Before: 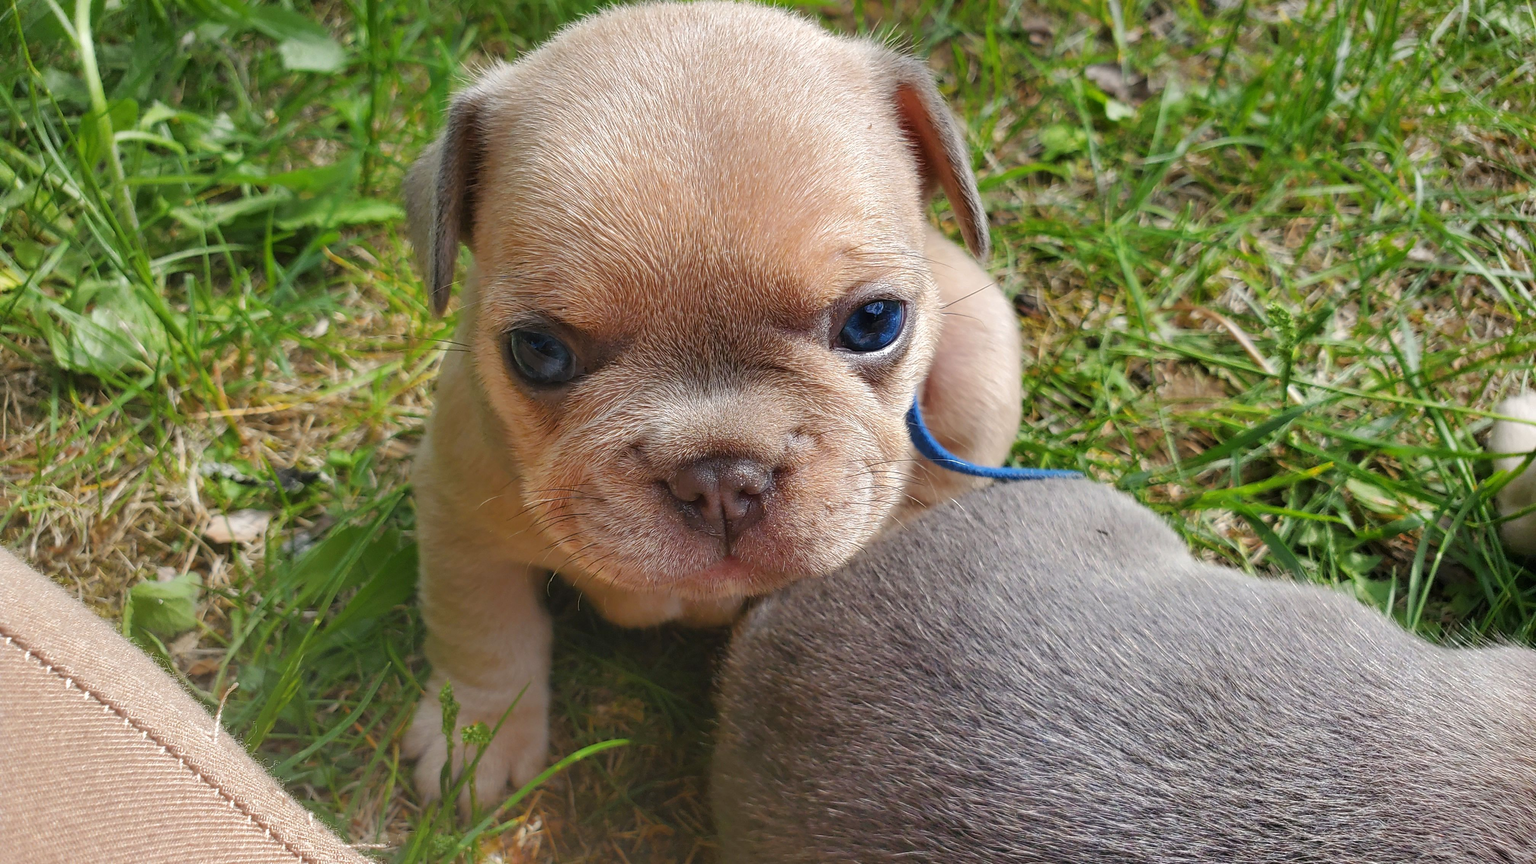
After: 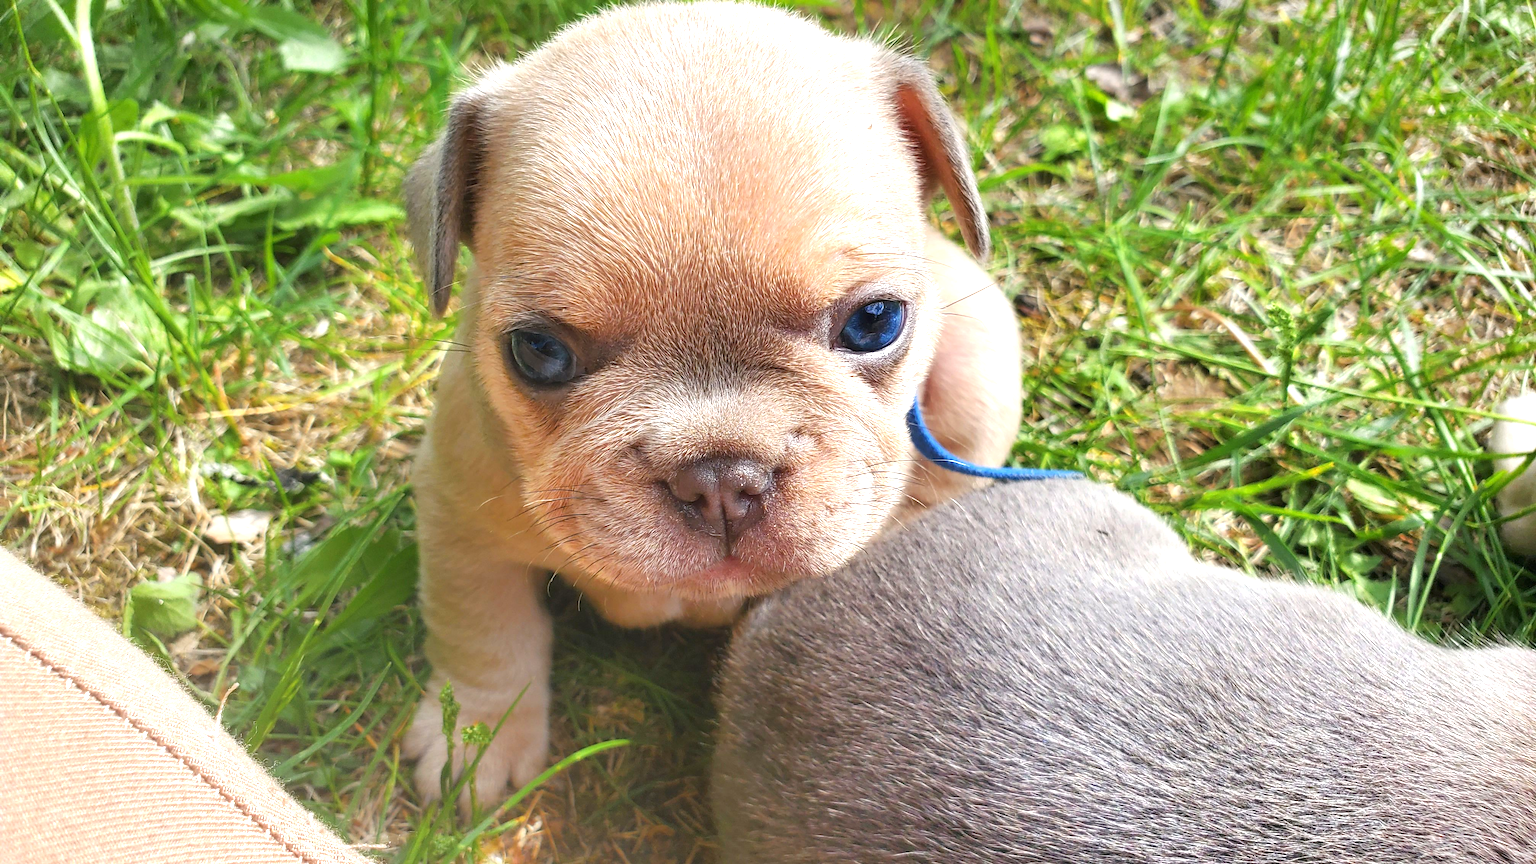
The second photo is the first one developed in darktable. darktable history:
tone equalizer: on, module defaults
exposure: black level correction 0, exposure 0.935 EV, compensate highlight preservation false
